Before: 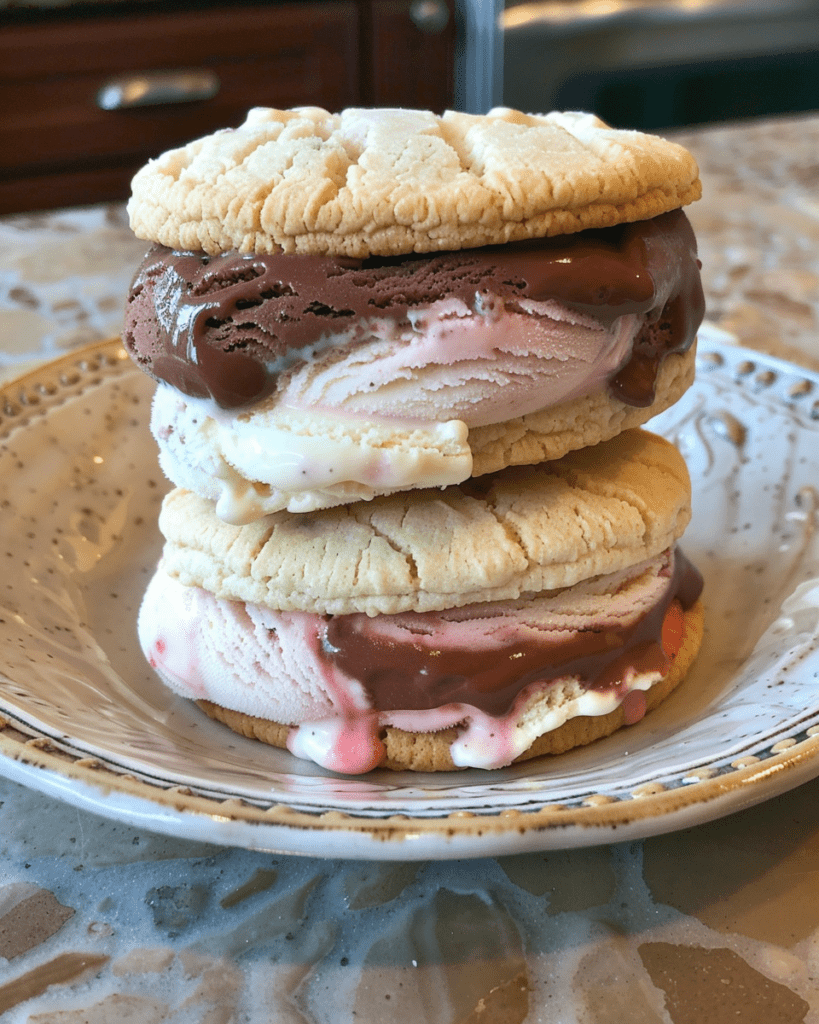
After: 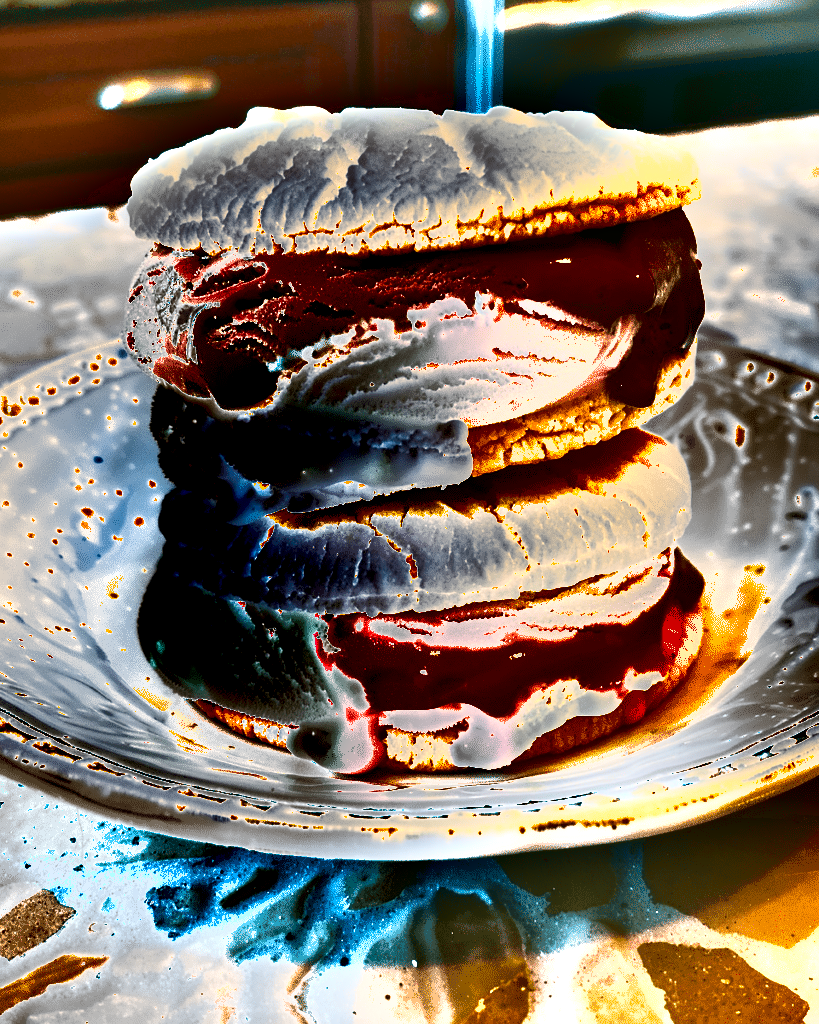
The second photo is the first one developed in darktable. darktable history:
velvia: strength 44.44%
shadows and highlights: shadows 39.55, highlights -54.92, low approximation 0.01, soften with gaussian
color balance rgb: perceptual saturation grading › global saturation 36.321%, perceptual saturation grading › shadows 35.681%, perceptual brilliance grading › global brilliance 34.235%, perceptual brilliance grading › highlights 50.077%, perceptual brilliance grading › mid-tones 59.961%, perceptual brilliance grading › shadows 34.505%
